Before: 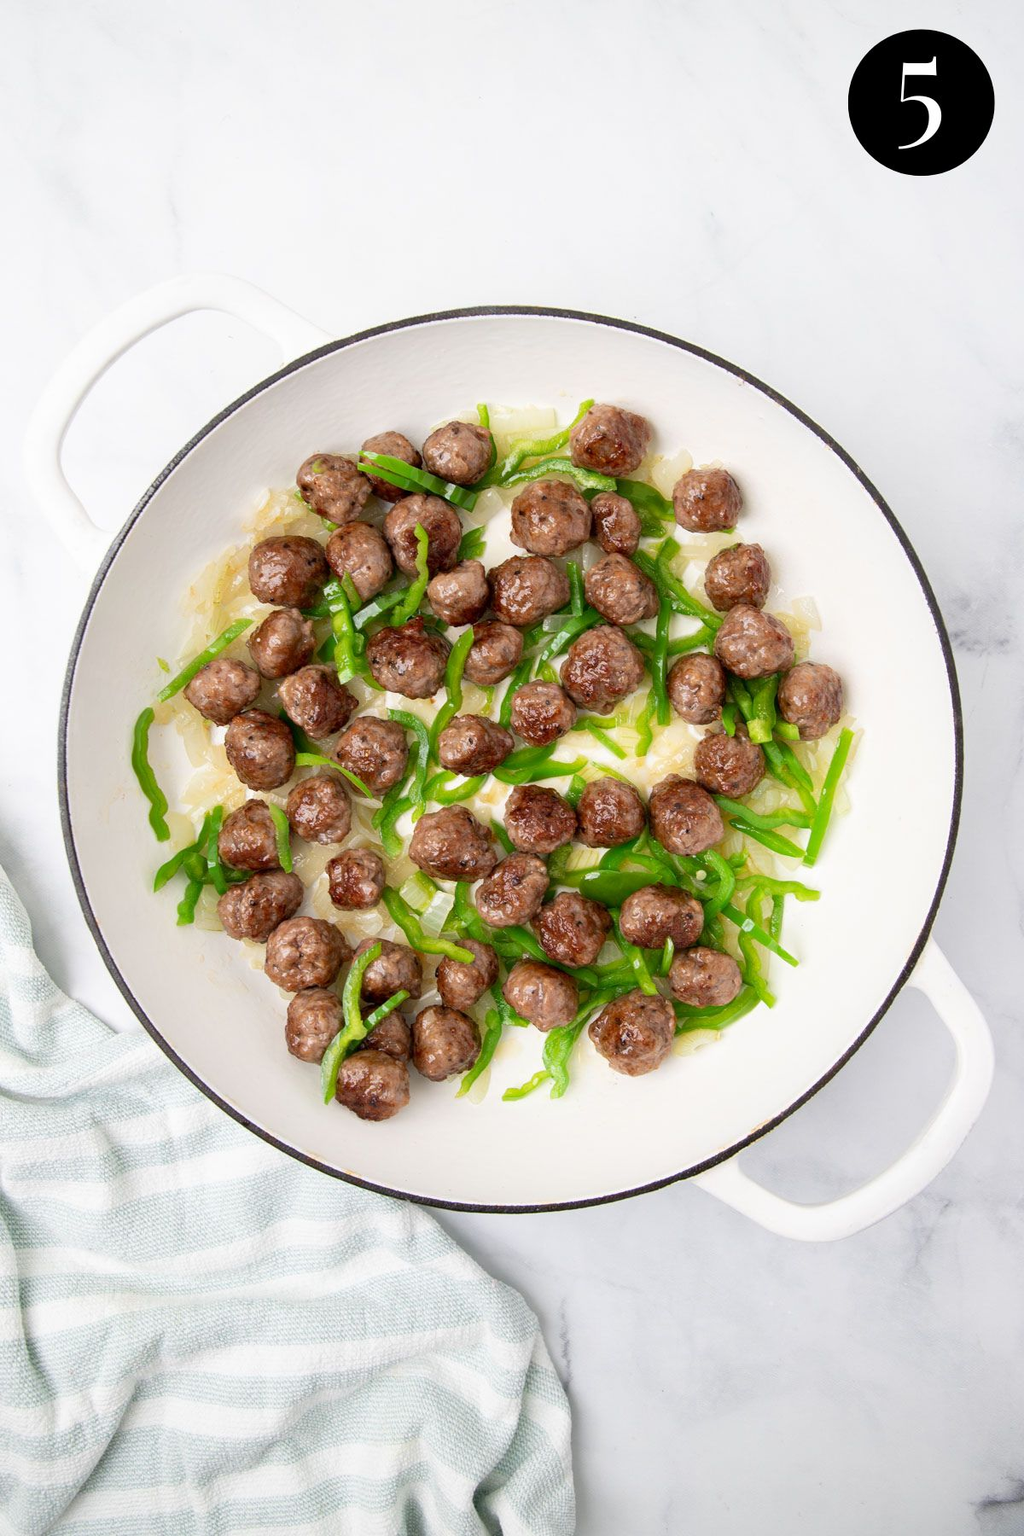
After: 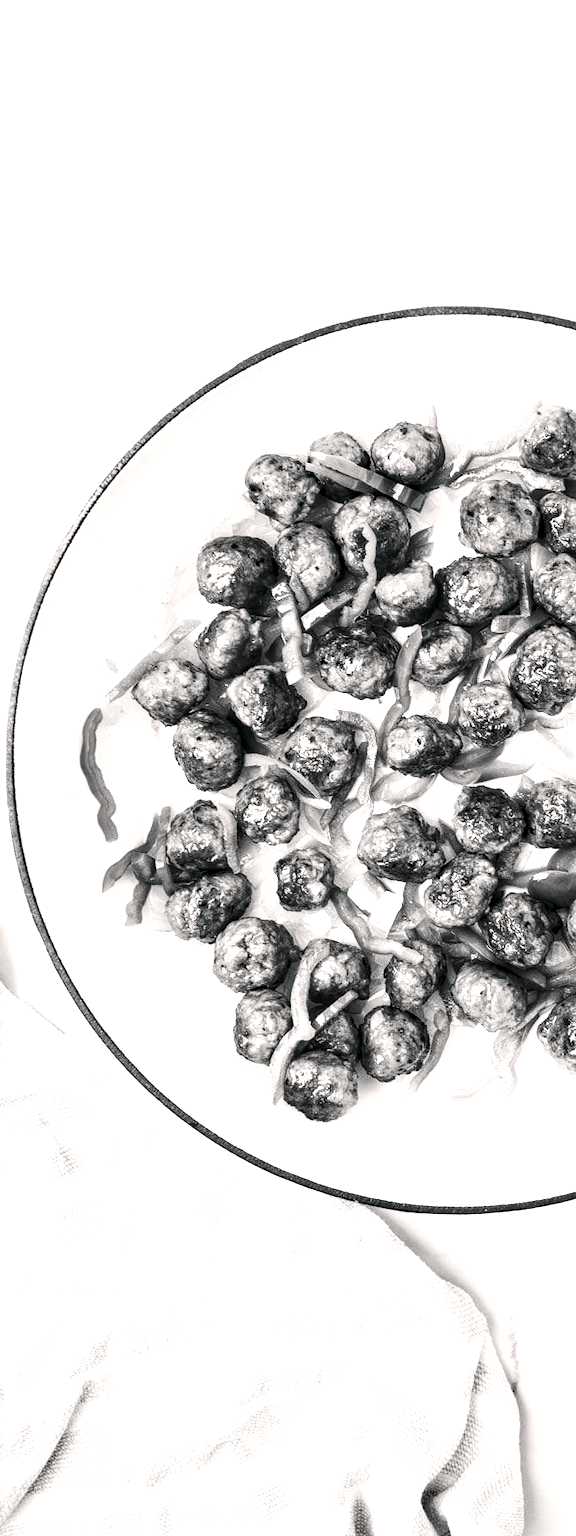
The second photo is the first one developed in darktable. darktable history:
contrast brightness saturation: contrast 0.28
white balance: red 1.08, blue 0.791
exposure: black level correction 0, exposure 0.9 EV, compensate highlight preservation false
local contrast: detail 142%
haze removal: compatibility mode true, adaptive false
crop: left 5.114%, right 38.589%
color calibration: output gray [0.22, 0.42, 0.37, 0], gray › normalize channels true, illuminant same as pipeline (D50), adaptation XYZ, x 0.346, y 0.359, gamut compression 0
color balance rgb: shadows lift › chroma 1%, shadows lift › hue 217.2°, power › hue 310.8°, highlights gain › chroma 1%, highlights gain › hue 54°, global offset › luminance 0.5%, global offset › hue 171.6°, perceptual saturation grading › global saturation 14.09%, perceptual saturation grading › highlights -25%, perceptual saturation grading › shadows 30%, perceptual brilliance grading › highlights 13.42%, perceptual brilliance grading › mid-tones 8.05%, perceptual brilliance grading › shadows -17.45%, global vibrance 25%
